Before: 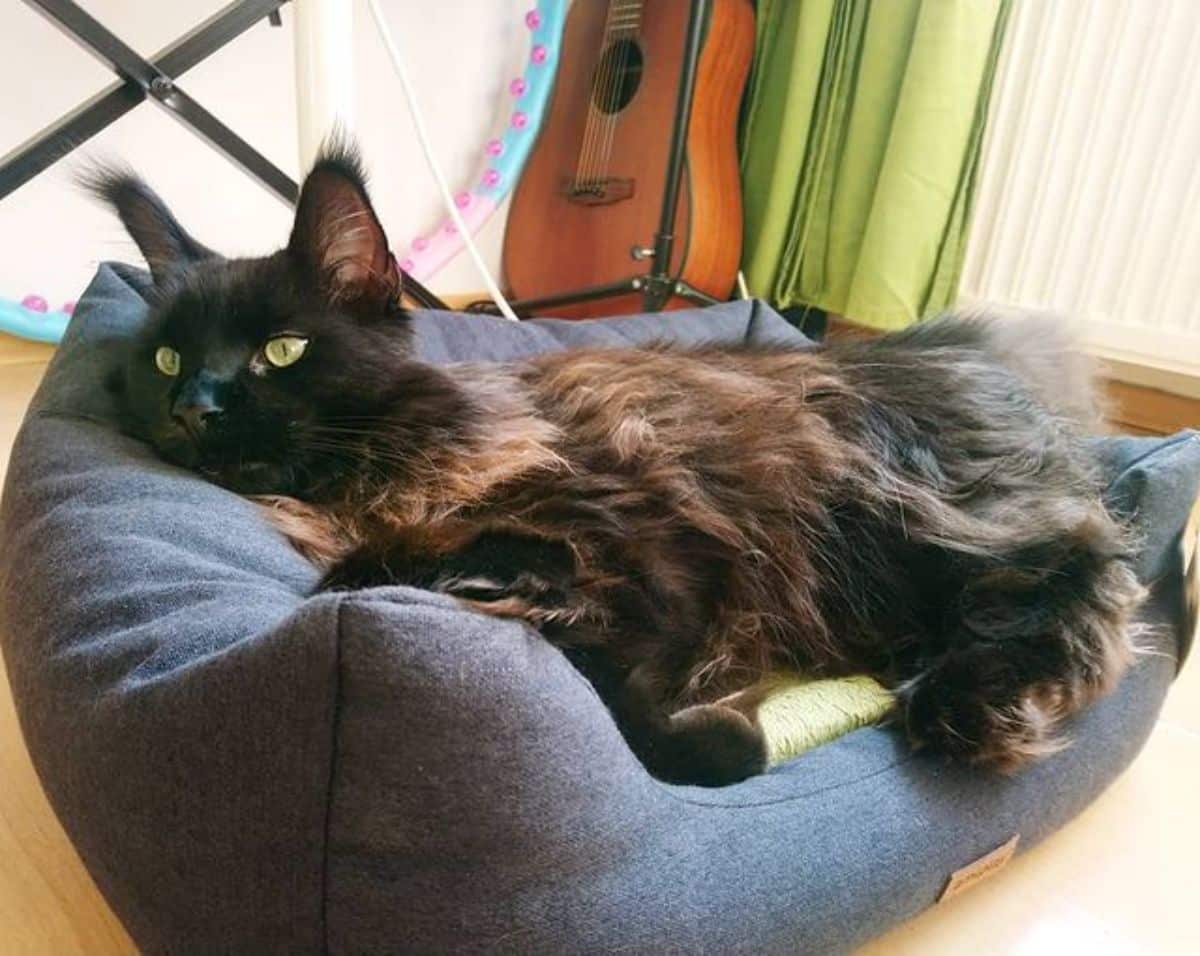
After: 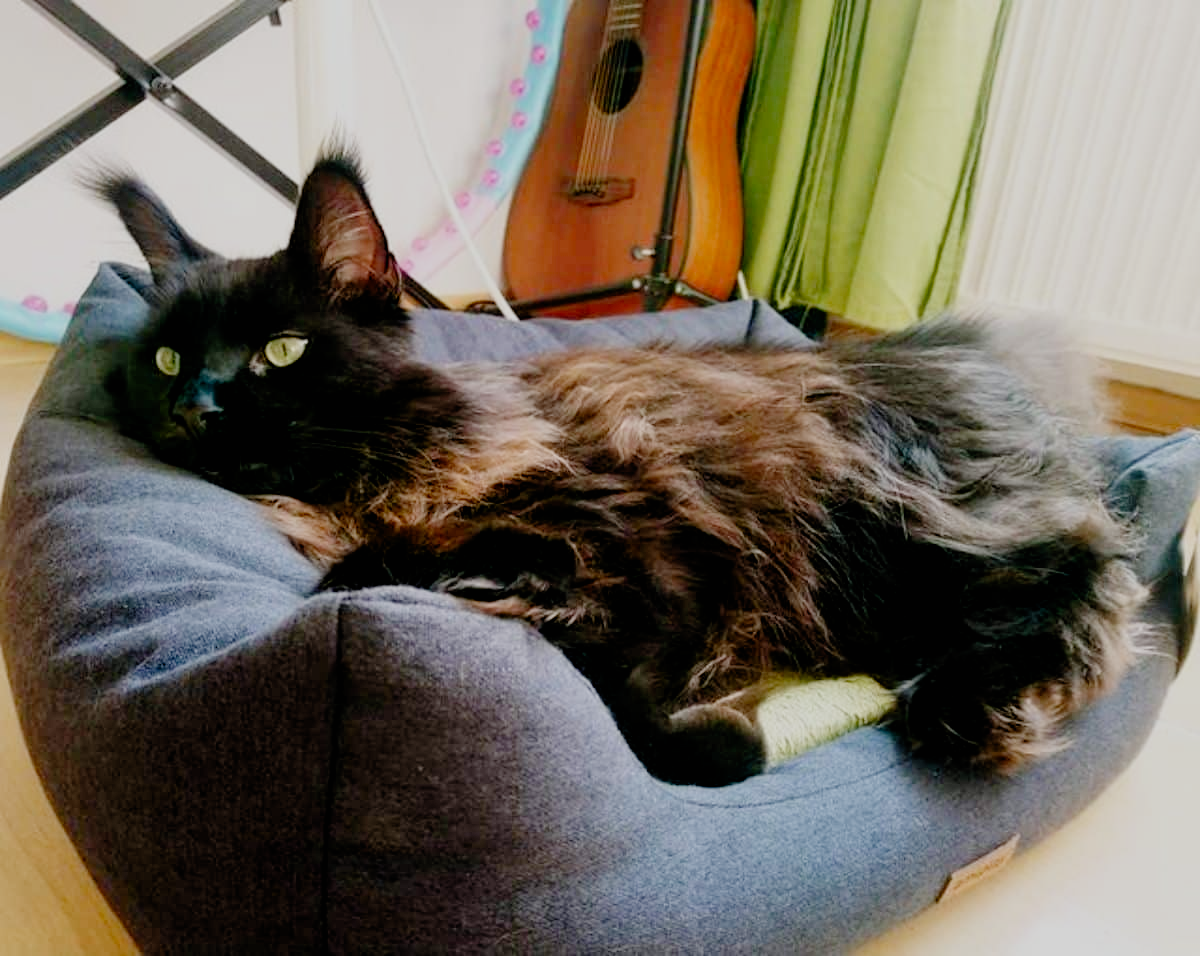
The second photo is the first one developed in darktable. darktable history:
filmic rgb: black relative exposure -4.52 EV, white relative exposure 4.8 EV, hardness 2.35, latitude 36.22%, contrast 1.043, highlights saturation mix 1.22%, shadows ↔ highlights balance 1.22%, preserve chrominance no, color science v5 (2021)
tone equalizer: on, module defaults
